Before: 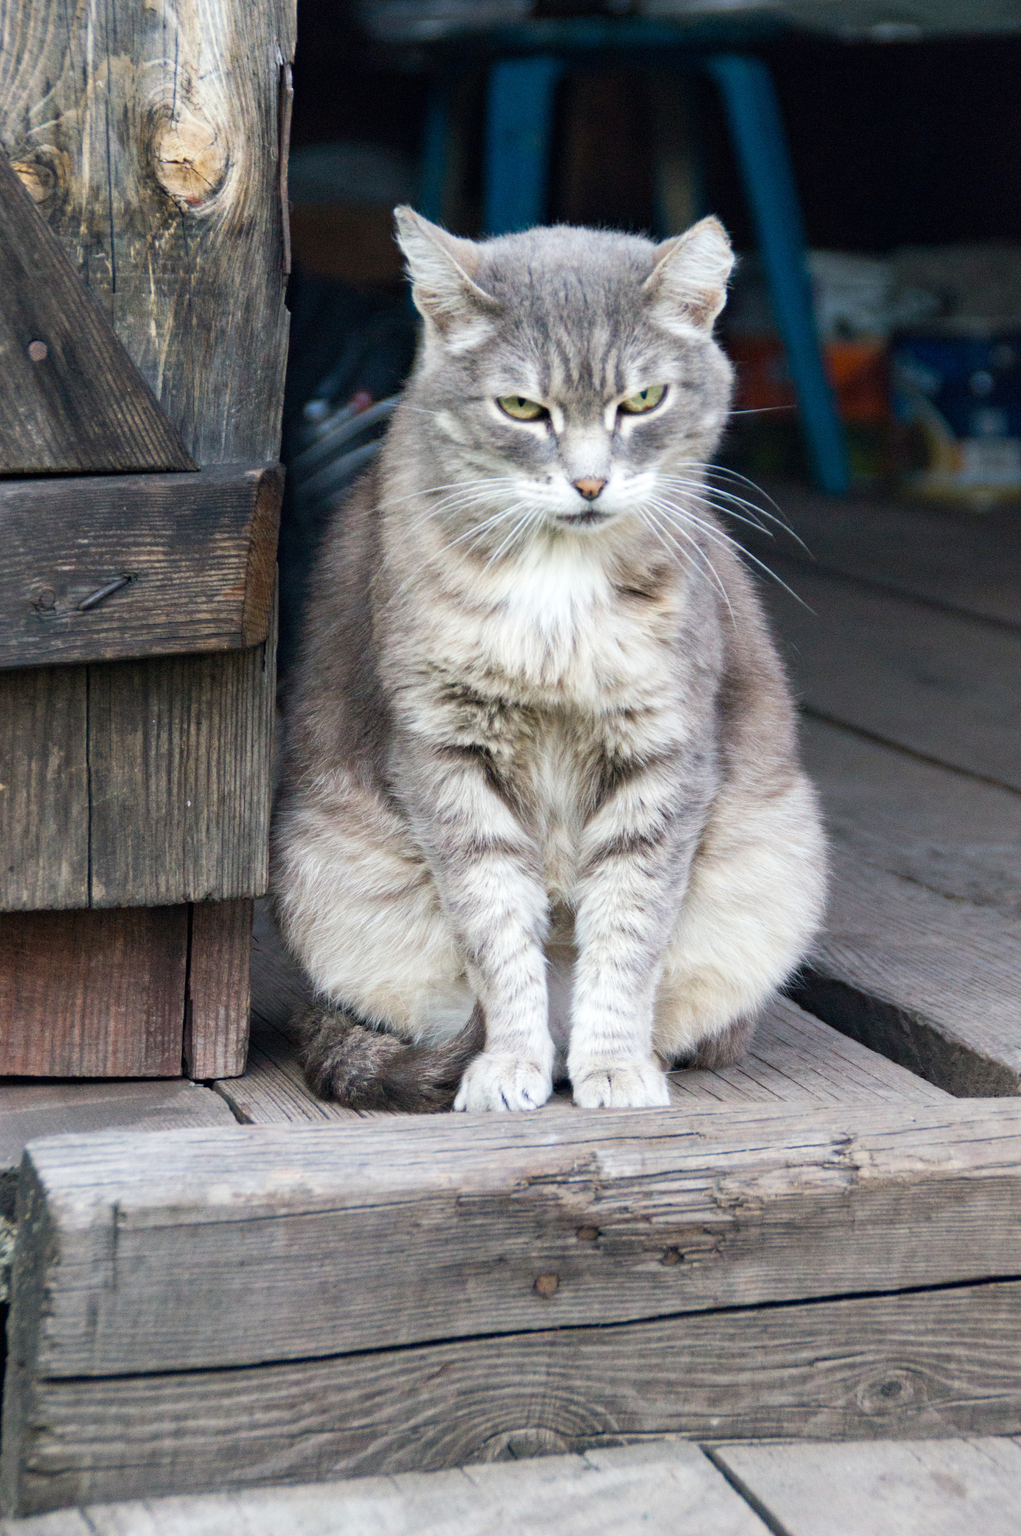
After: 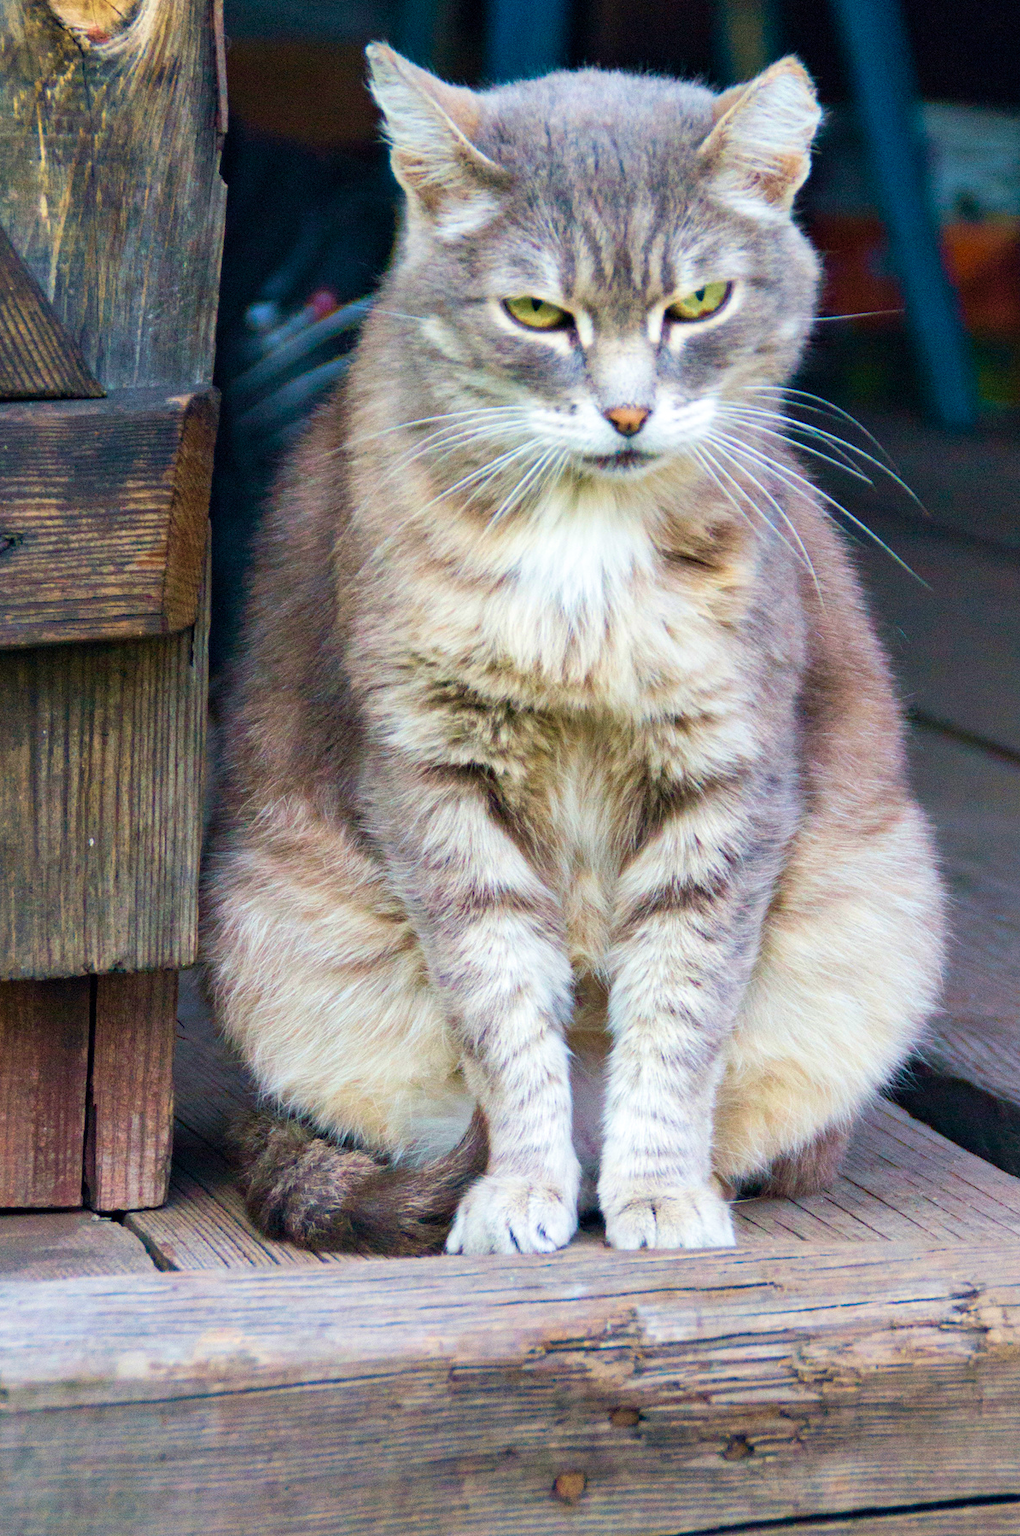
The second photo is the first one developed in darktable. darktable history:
velvia: strength 75%
contrast brightness saturation: saturation 0.13
shadows and highlights: shadows 29.61, highlights -30.47, low approximation 0.01, soften with gaussian
crop and rotate: left 11.831%, top 11.346%, right 13.429%, bottom 13.899%
